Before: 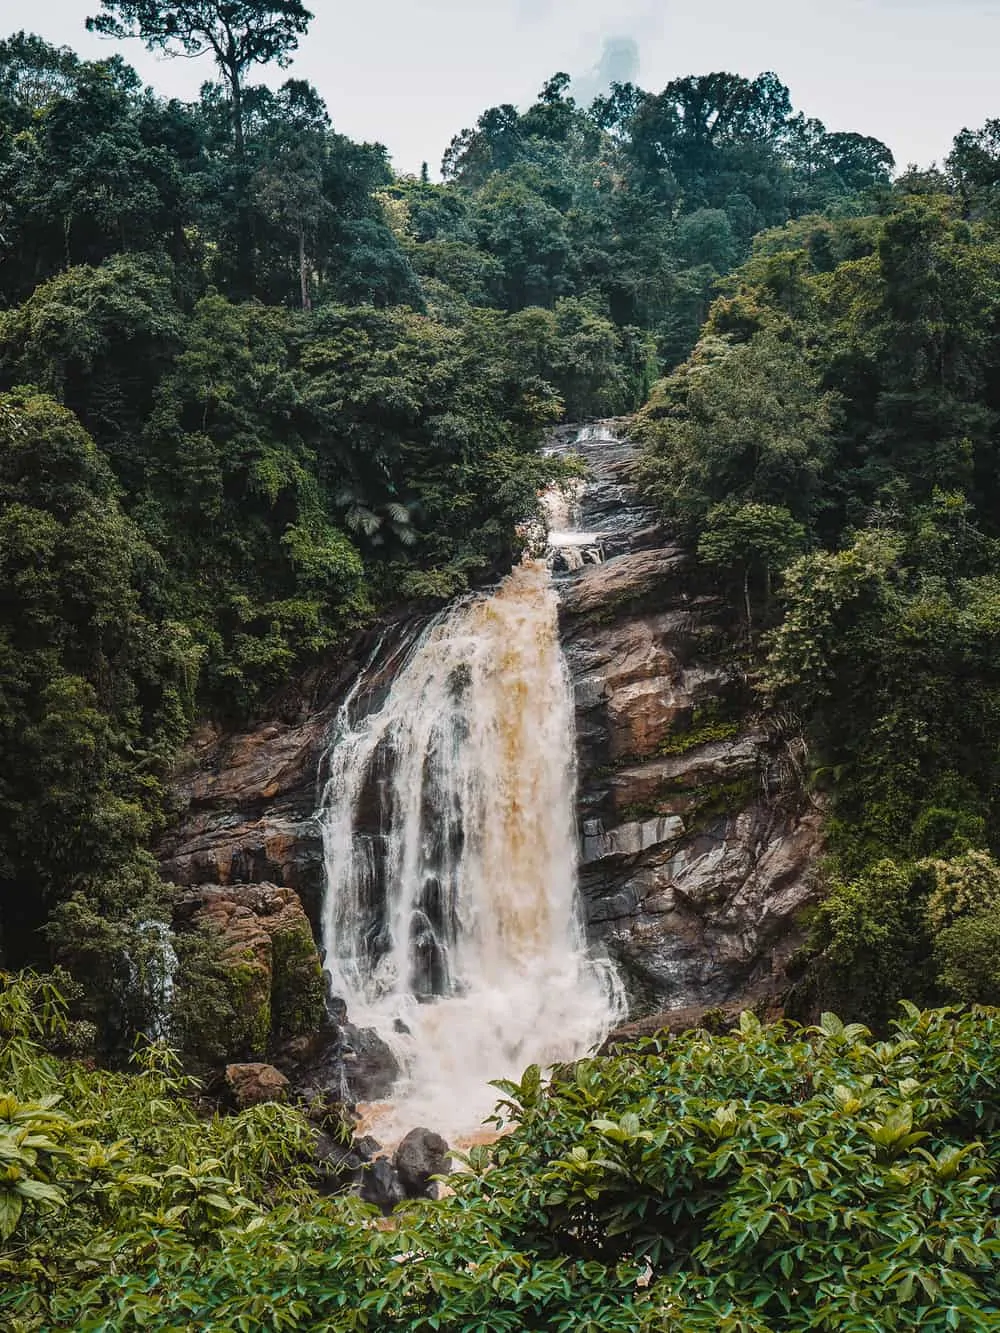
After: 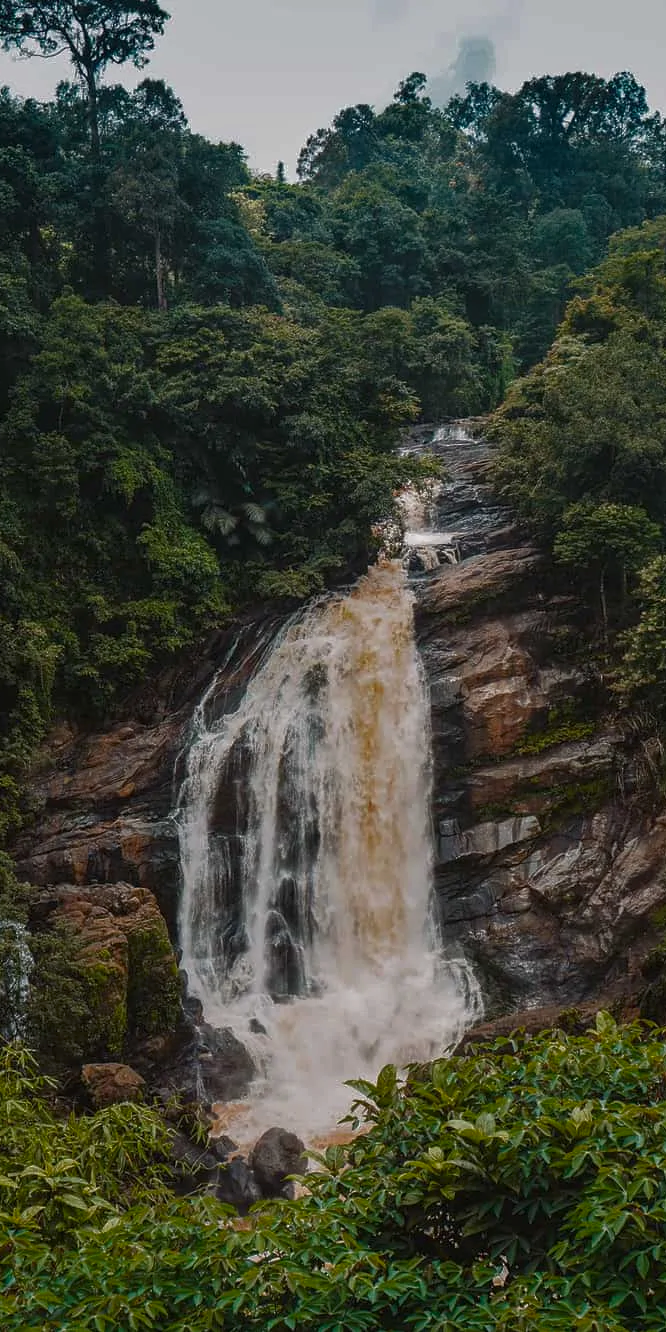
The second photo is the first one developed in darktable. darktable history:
tone curve: curves: ch0 [(0, 0) (0.91, 0.76) (0.997, 0.913)], color space Lab, independent channels, preserve colors none
crop and rotate: left 14.403%, right 18.97%
